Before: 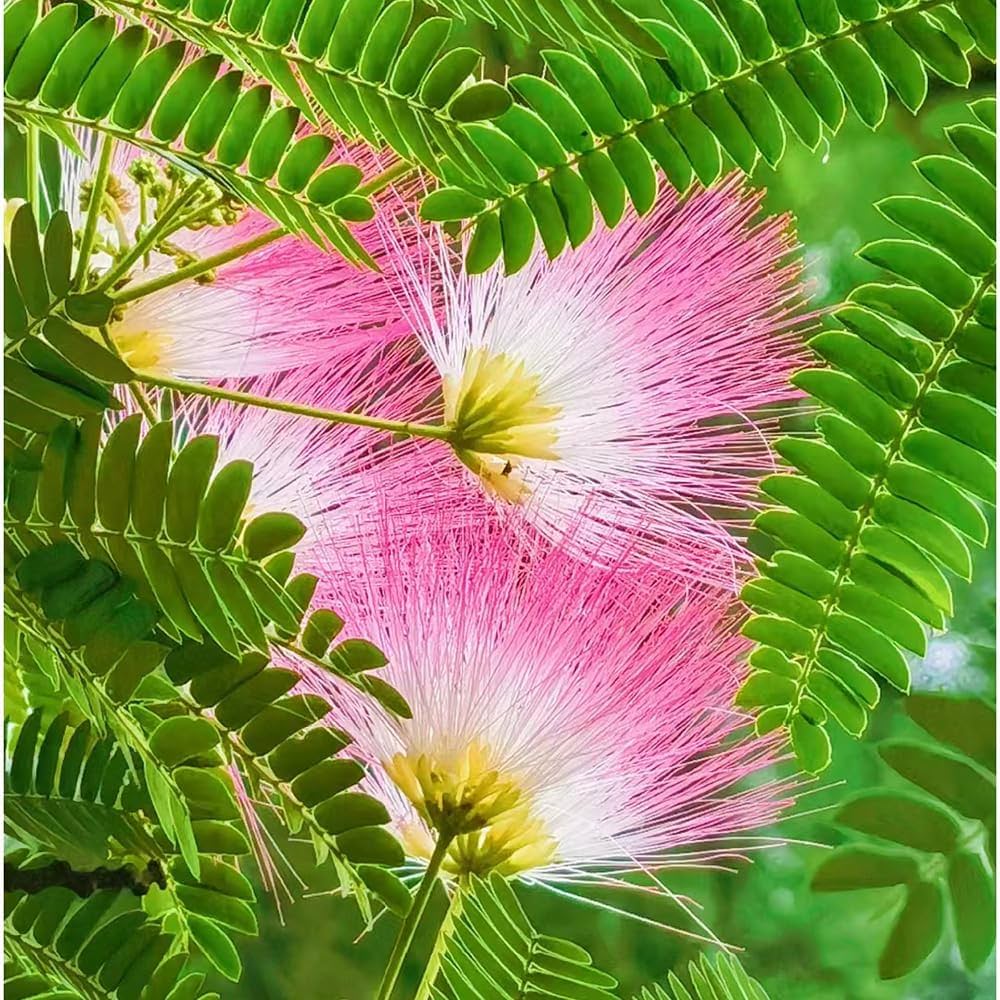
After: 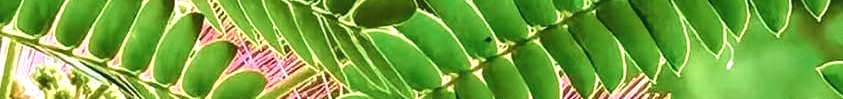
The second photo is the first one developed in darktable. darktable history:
crop and rotate: left 9.644%, top 9.491%, right 6.021%, bottom 80.509%
color balance rgb: shadows lift › chroma 2%, shadows lift › hue 135.47°, highlights gain › chroma 2%, highlights gain › hue 291.01°, global offset › luminance 0.5%, perceptual saturation grading › global saturation -10.8%, perceptual saturation grading › highlights -26.83%, perceptual saturation grading › shadows 21.25%, perceptual brilliance grading › highlights 17.77%, perceptual brilliance grading › mid-tones 31.71%, perceptual brilliance grading › shadows -31.01%, global vibrance 24.91%
